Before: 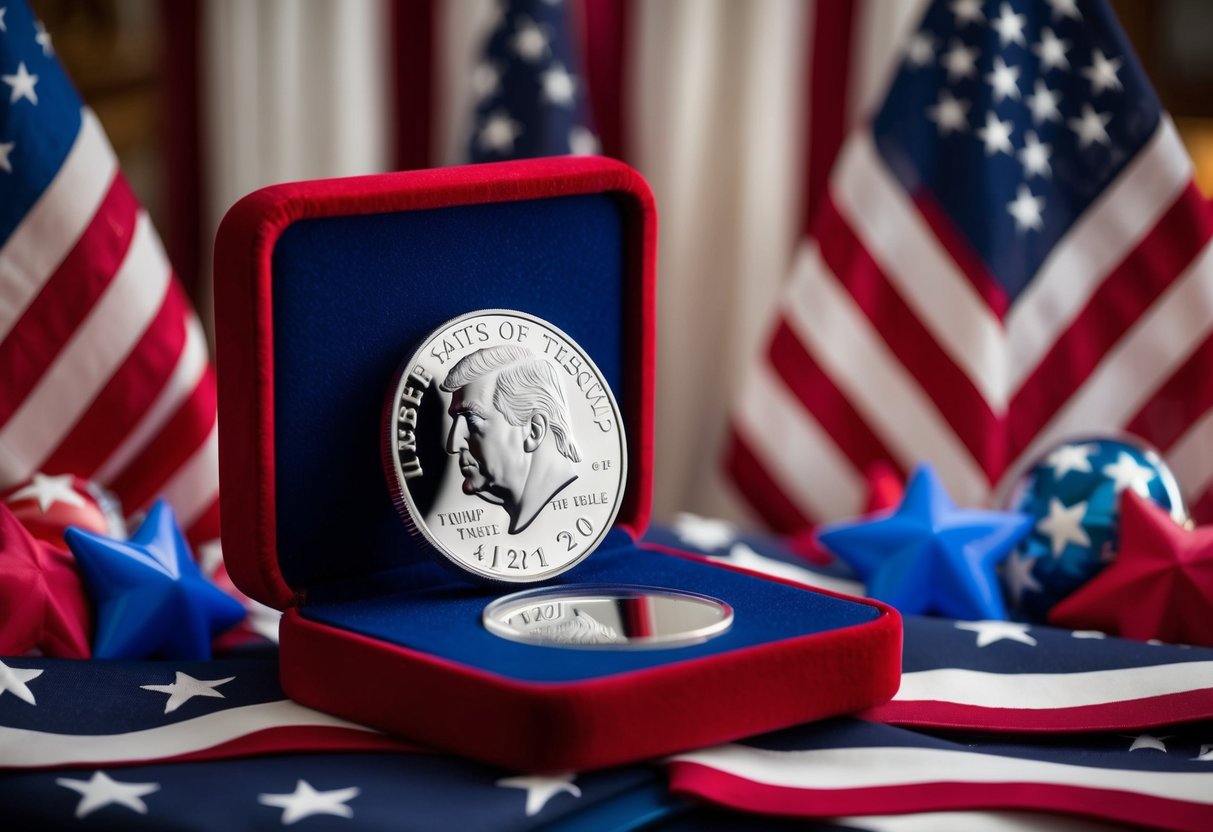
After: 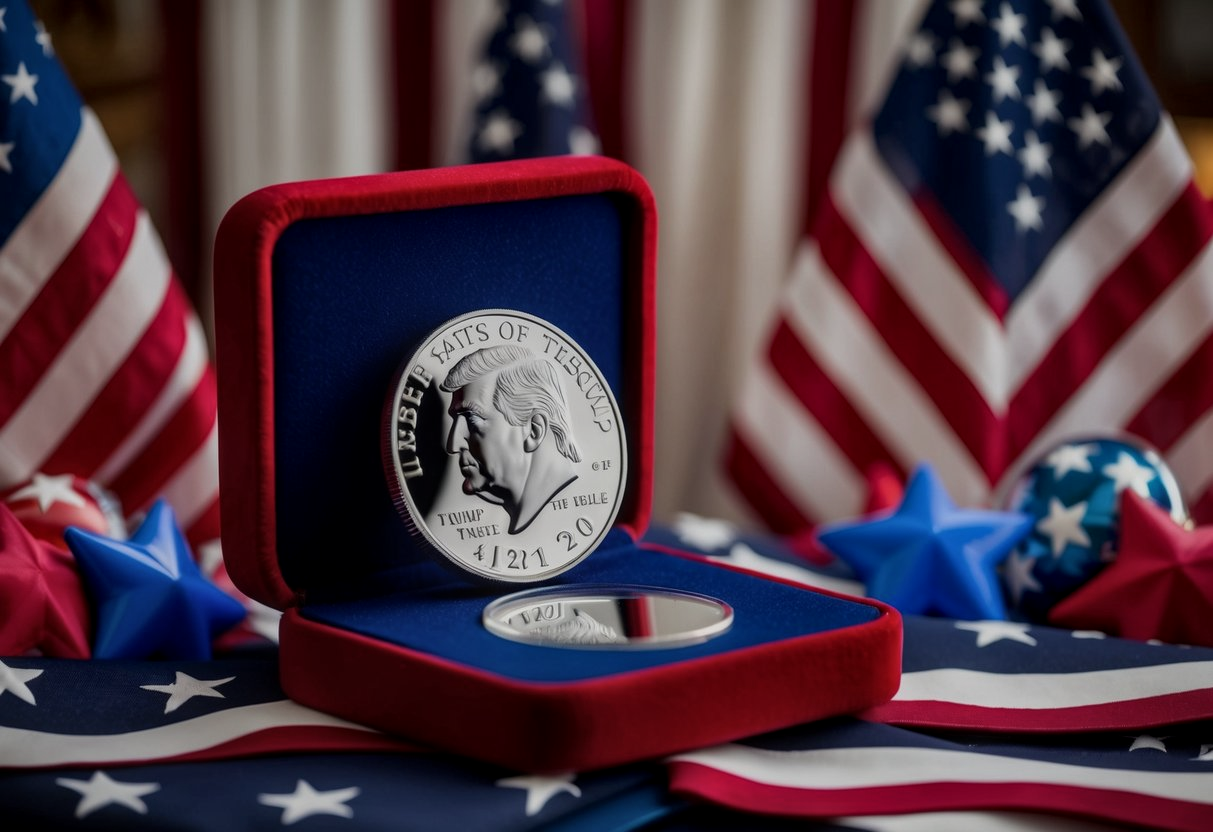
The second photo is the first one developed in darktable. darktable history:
exposure: exposure -0.582 EV, compensate highlight preservation false
local contrast: on, module defaults
